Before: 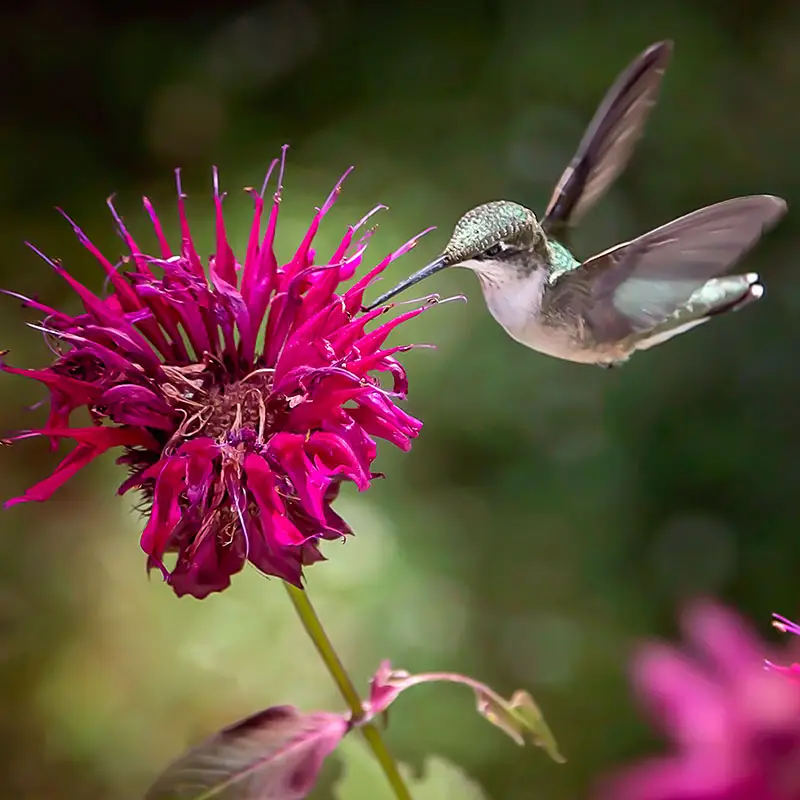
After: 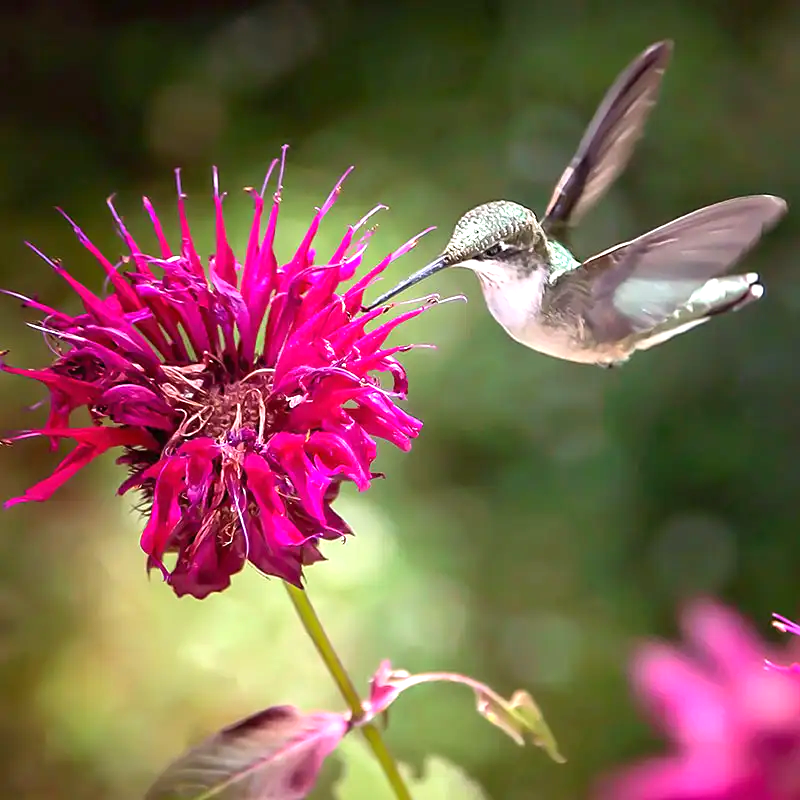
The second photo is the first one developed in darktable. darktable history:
exposure: black level correction 0, exposure 0.872 EV, compensate highlight preservation false
